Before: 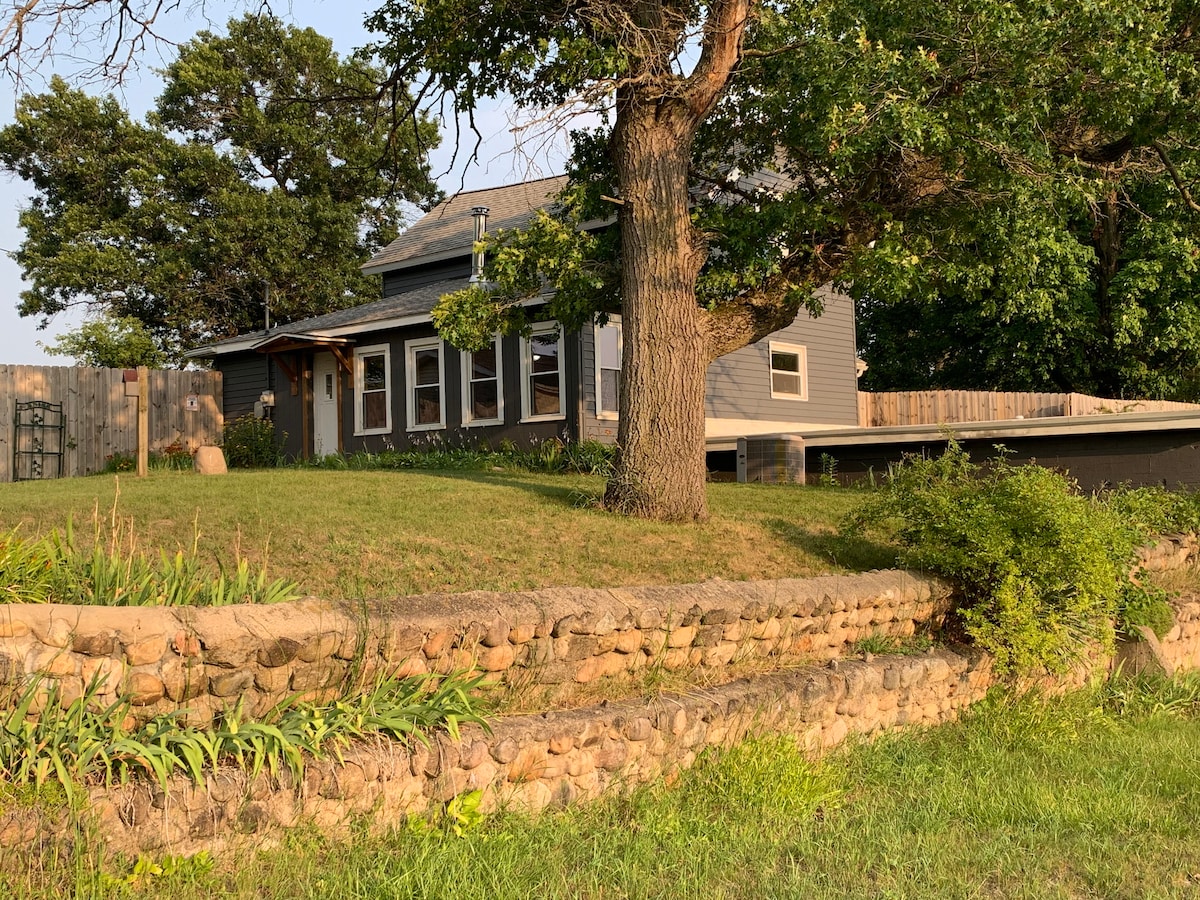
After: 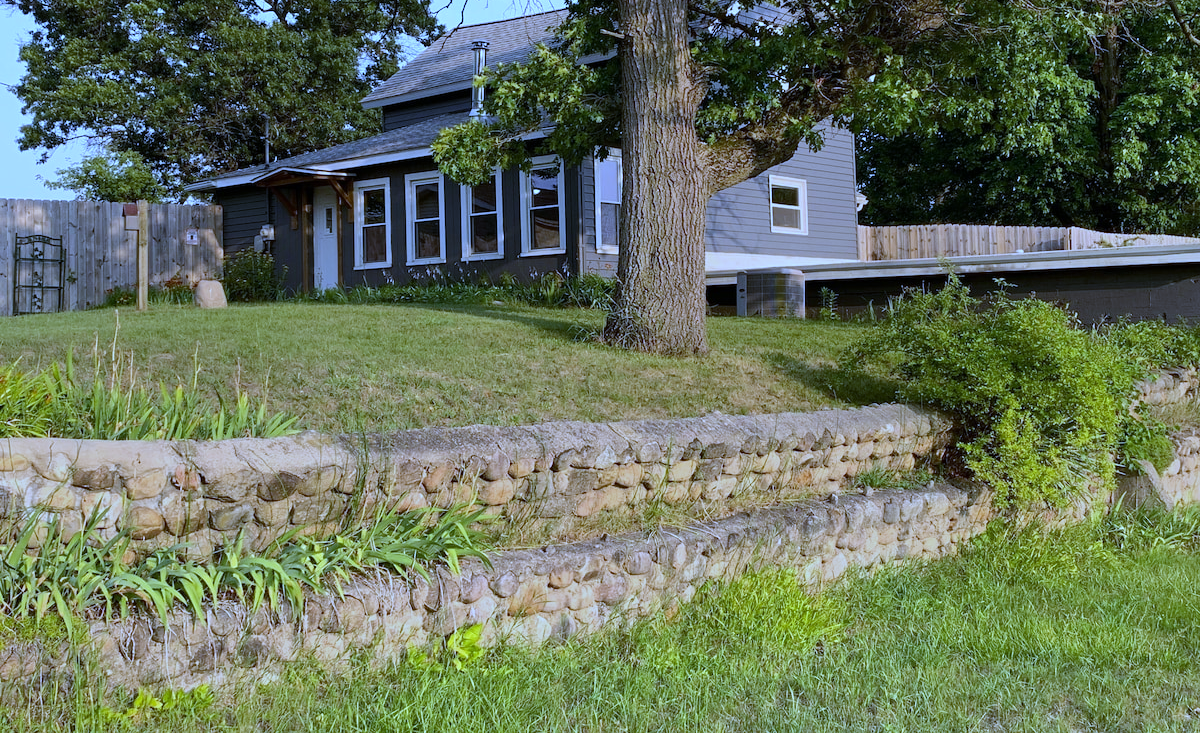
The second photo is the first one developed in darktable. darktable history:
white balance: red 0.766, blue 1.537
crop and rotate: top 18.507%
